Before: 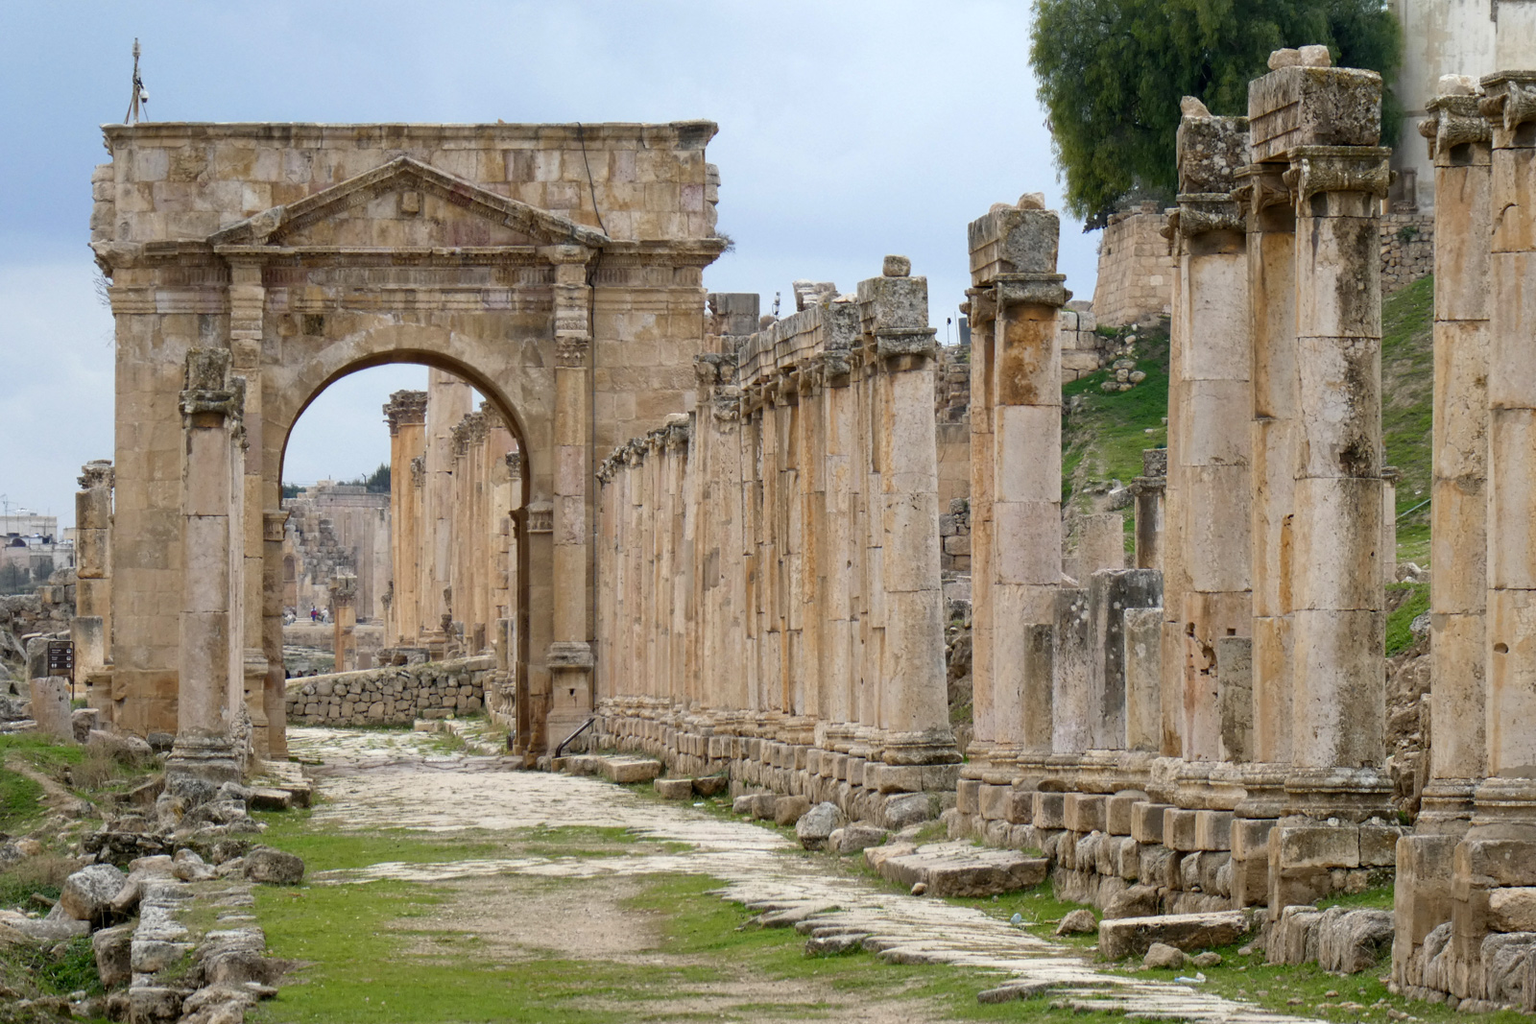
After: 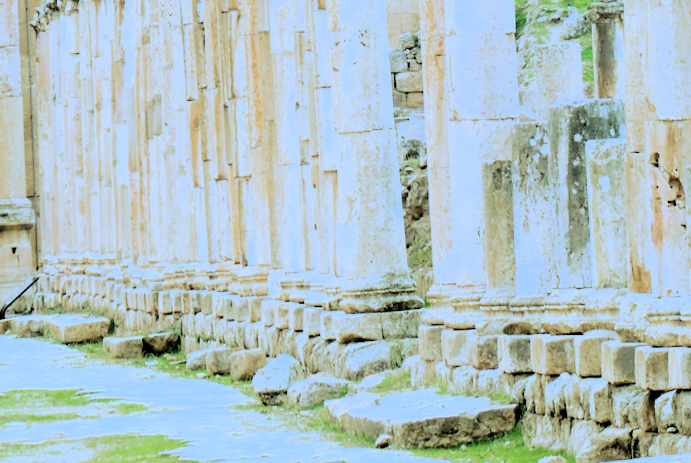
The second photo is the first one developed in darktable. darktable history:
color correction: highlights a* -9.73, highlights b* -21.22
rgb curve: curves: ch0 [(0.123, 0.061) (0.995, 0.887)]; ch1 [(0.06, 0.116) (1, 0.906)]; ch2 [(0, 0) (0.824, 0.69) (1, 1)], mode RGB, independent channels, compensate middle gray true
filmic rgb: black relative exposure -3.21 EV, white relative exposure 7.02 EV, hardness 1.46, contrast 1.35
crop: left 37.221%, top 45.169%, right 20.63%, bottom 13.777%
exposure: exposure 2.04 EV, compensate highlight preservation false
rotate and perspective: rotation -2.29°, automatic cropping off
